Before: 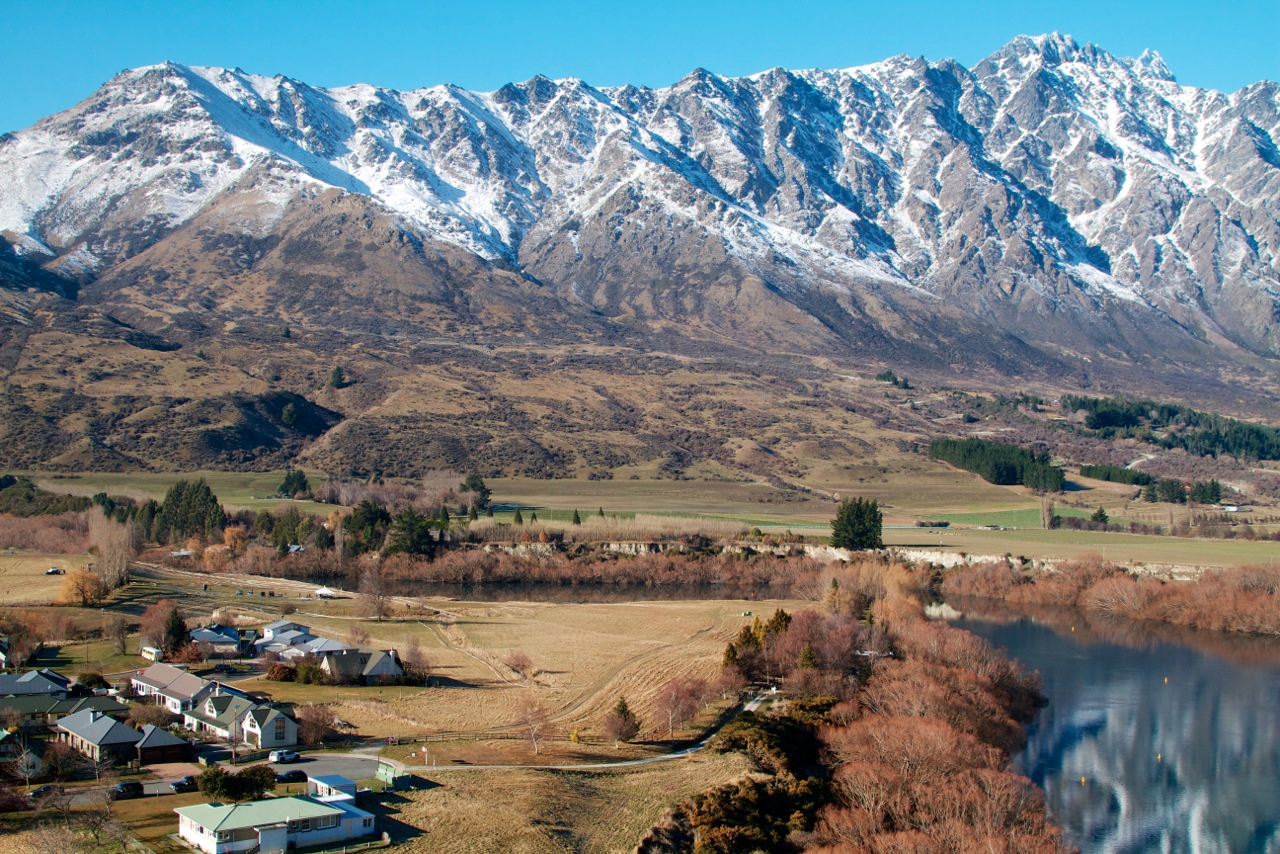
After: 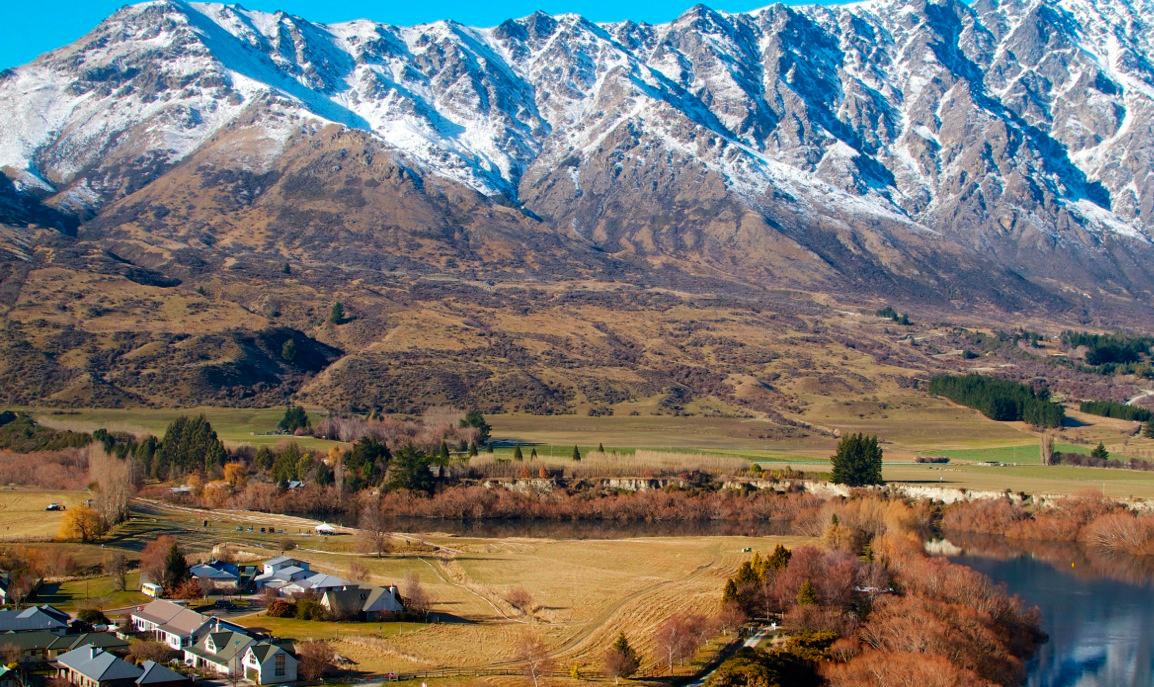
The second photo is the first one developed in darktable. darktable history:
color balance rgb: power › luminance -3.982%, power › chroma 0.553%, power › hue 38.44°, linear chroma grading › global chroma 13.322%, perceptual saturation grading › global saturation 14.936%, global vibrance 20%
crop: top 7.543%, right 9.841%, bottom 11.918%
